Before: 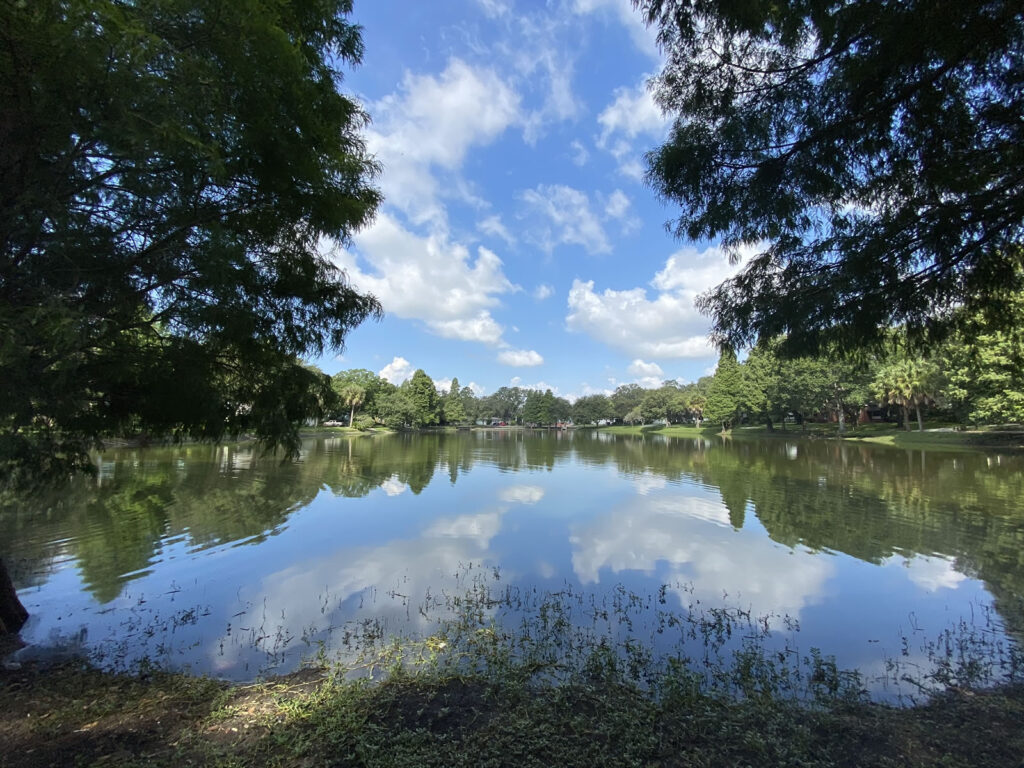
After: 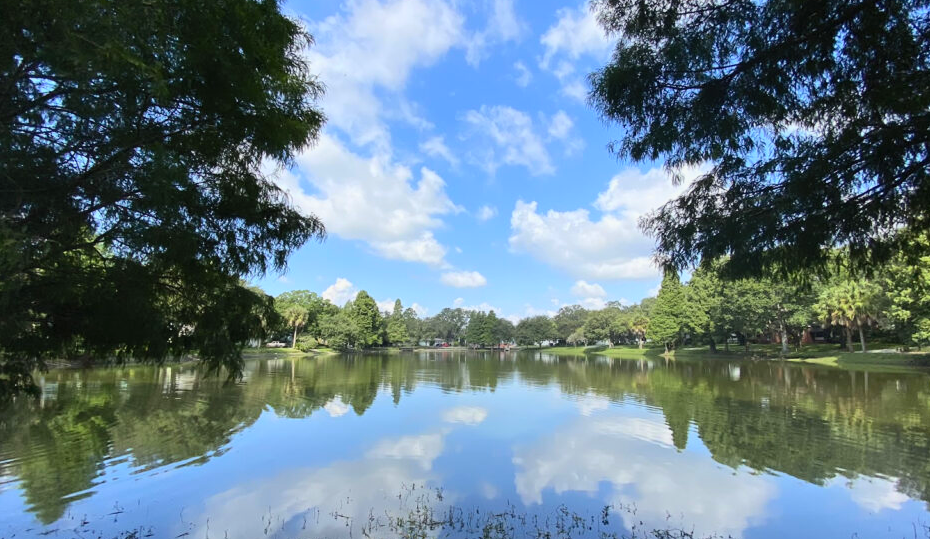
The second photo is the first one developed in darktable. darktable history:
crop: left 5.596%, top 10.314%, right 3.534%, bottom 19.395%
contrast brightness saturation: contrast 0.2, brightness 0.16, saturation 0.22
shadows and highlights: shadows -20, white point adjustment -2, highlights -35
